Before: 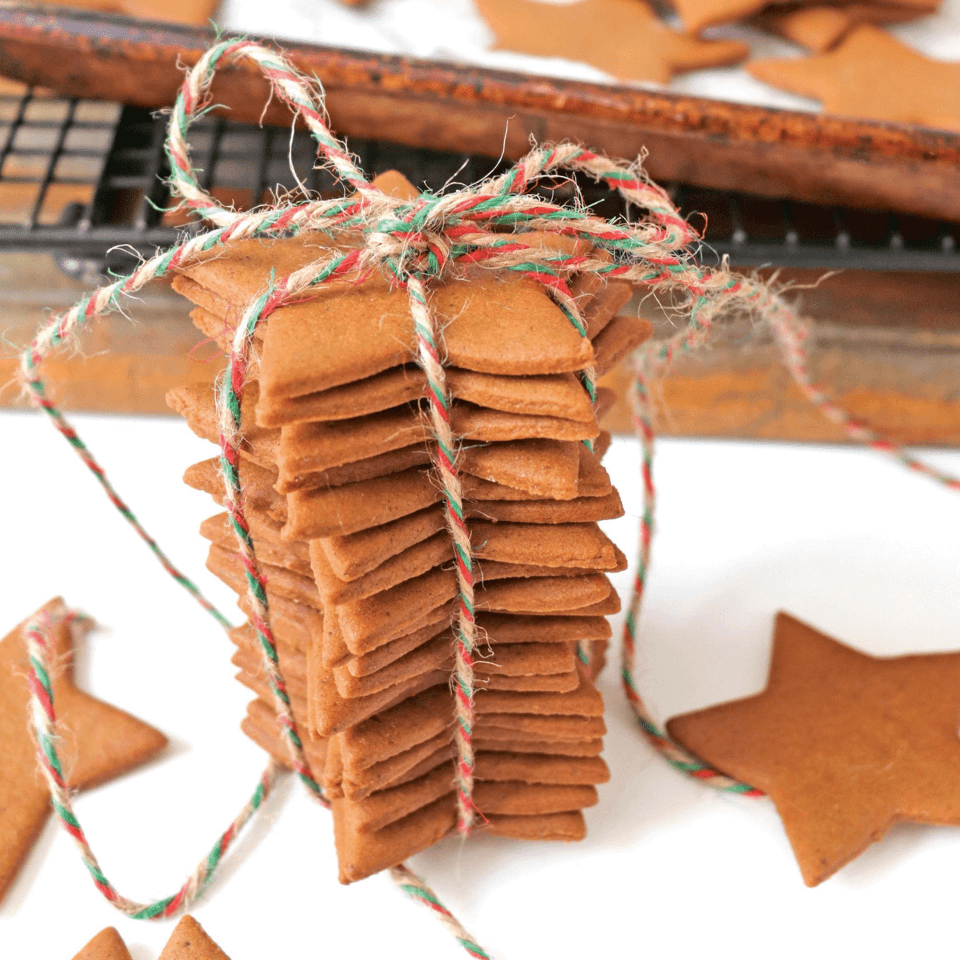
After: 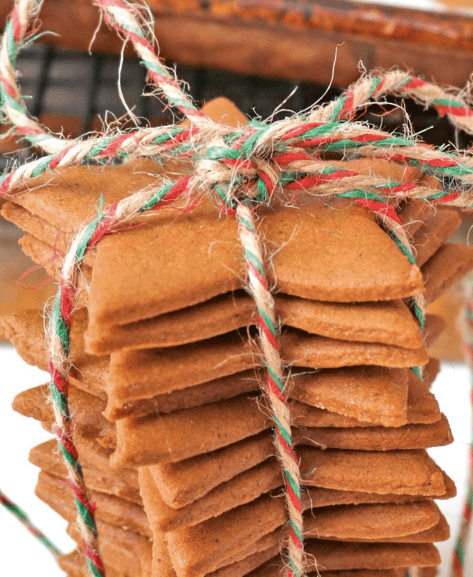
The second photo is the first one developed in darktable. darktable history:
crop: left 17.835%, top 7.675%, right 32.881%, bottom 32.213%
shadows and highlights: low approximation 0.01, soften with gaussian
